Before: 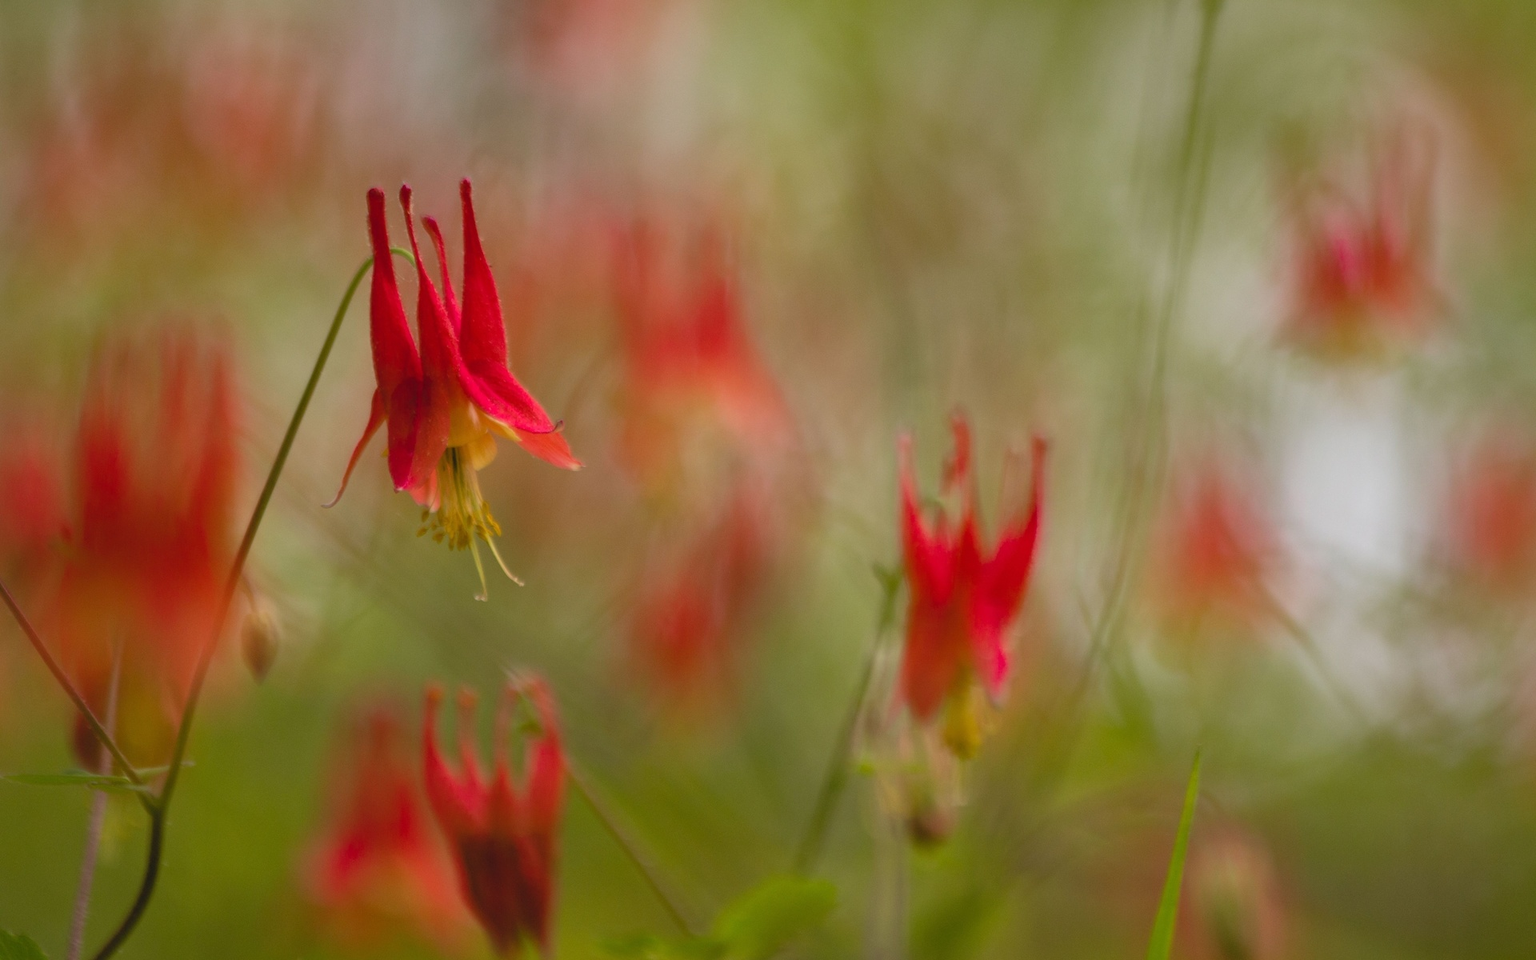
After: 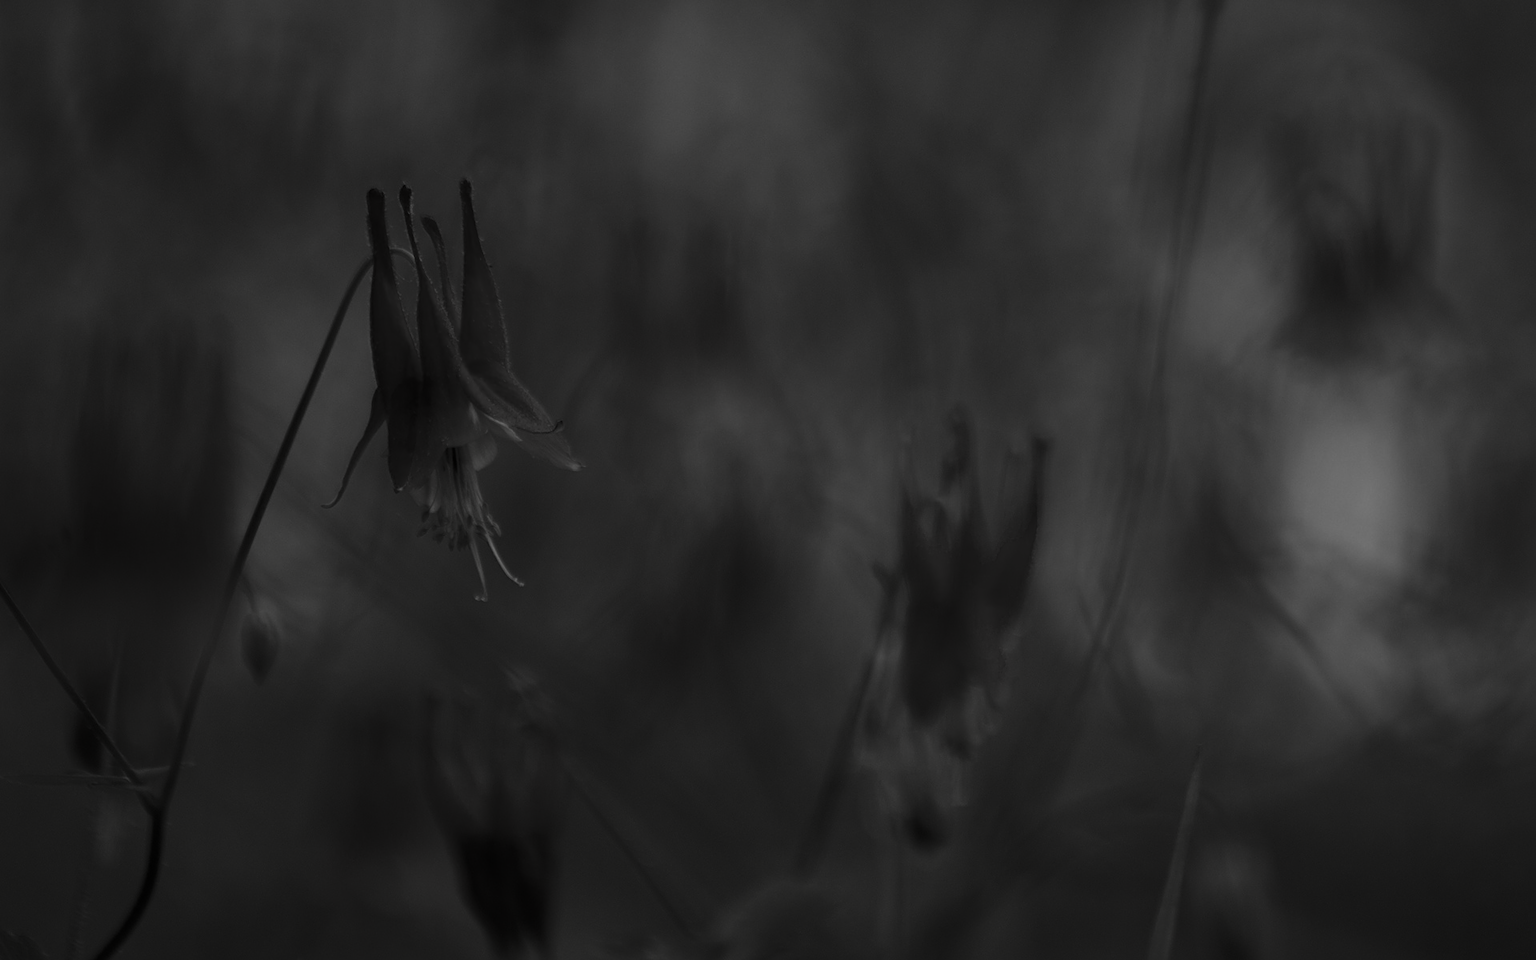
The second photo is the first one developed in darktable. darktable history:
exposure: exposure -0.492 EV, compensate exposure bias true, compensate highlight preservation false
contrast brightness saturation: contrast -0.032, brightness -0.582, saturation -0.997
sharpen: on, module defaults
color correction: highlights b* 0.012, saturation 1.78
